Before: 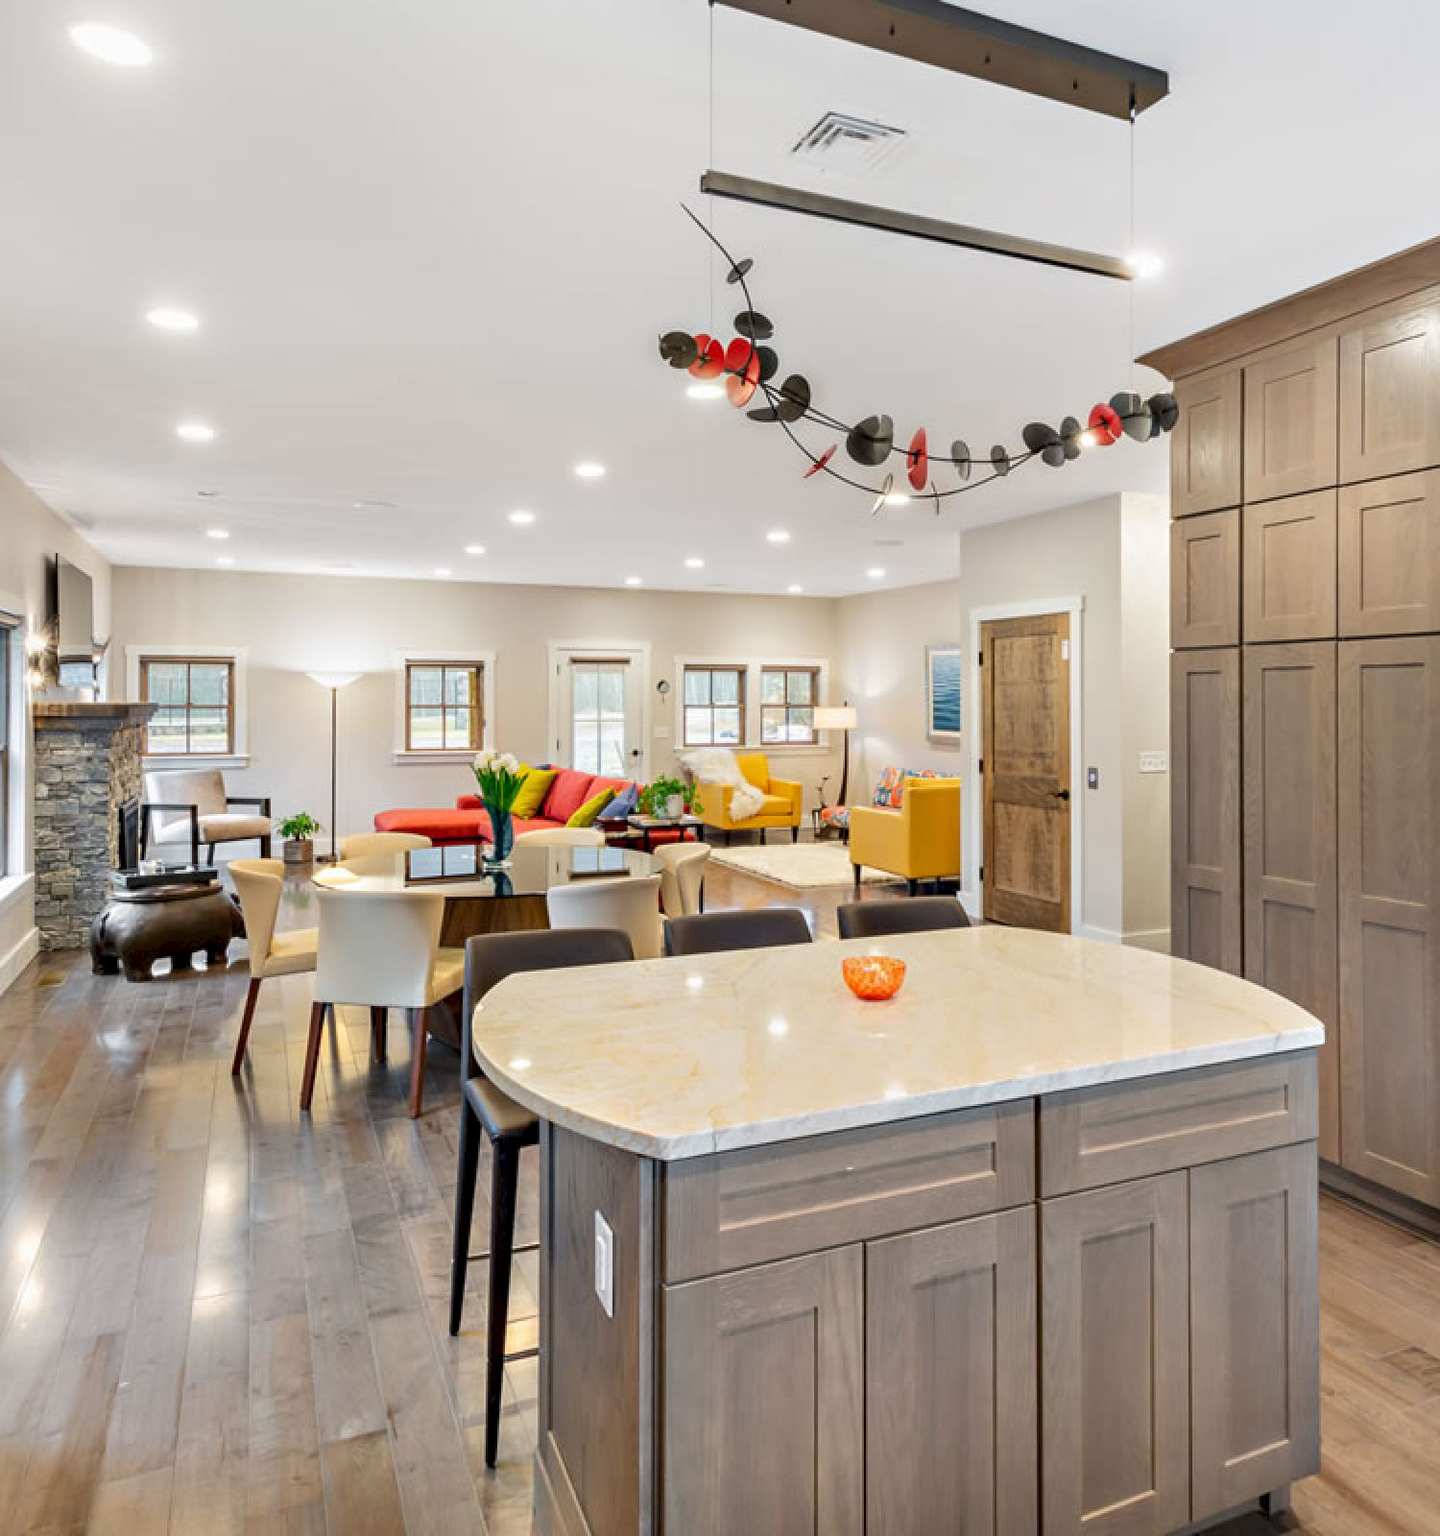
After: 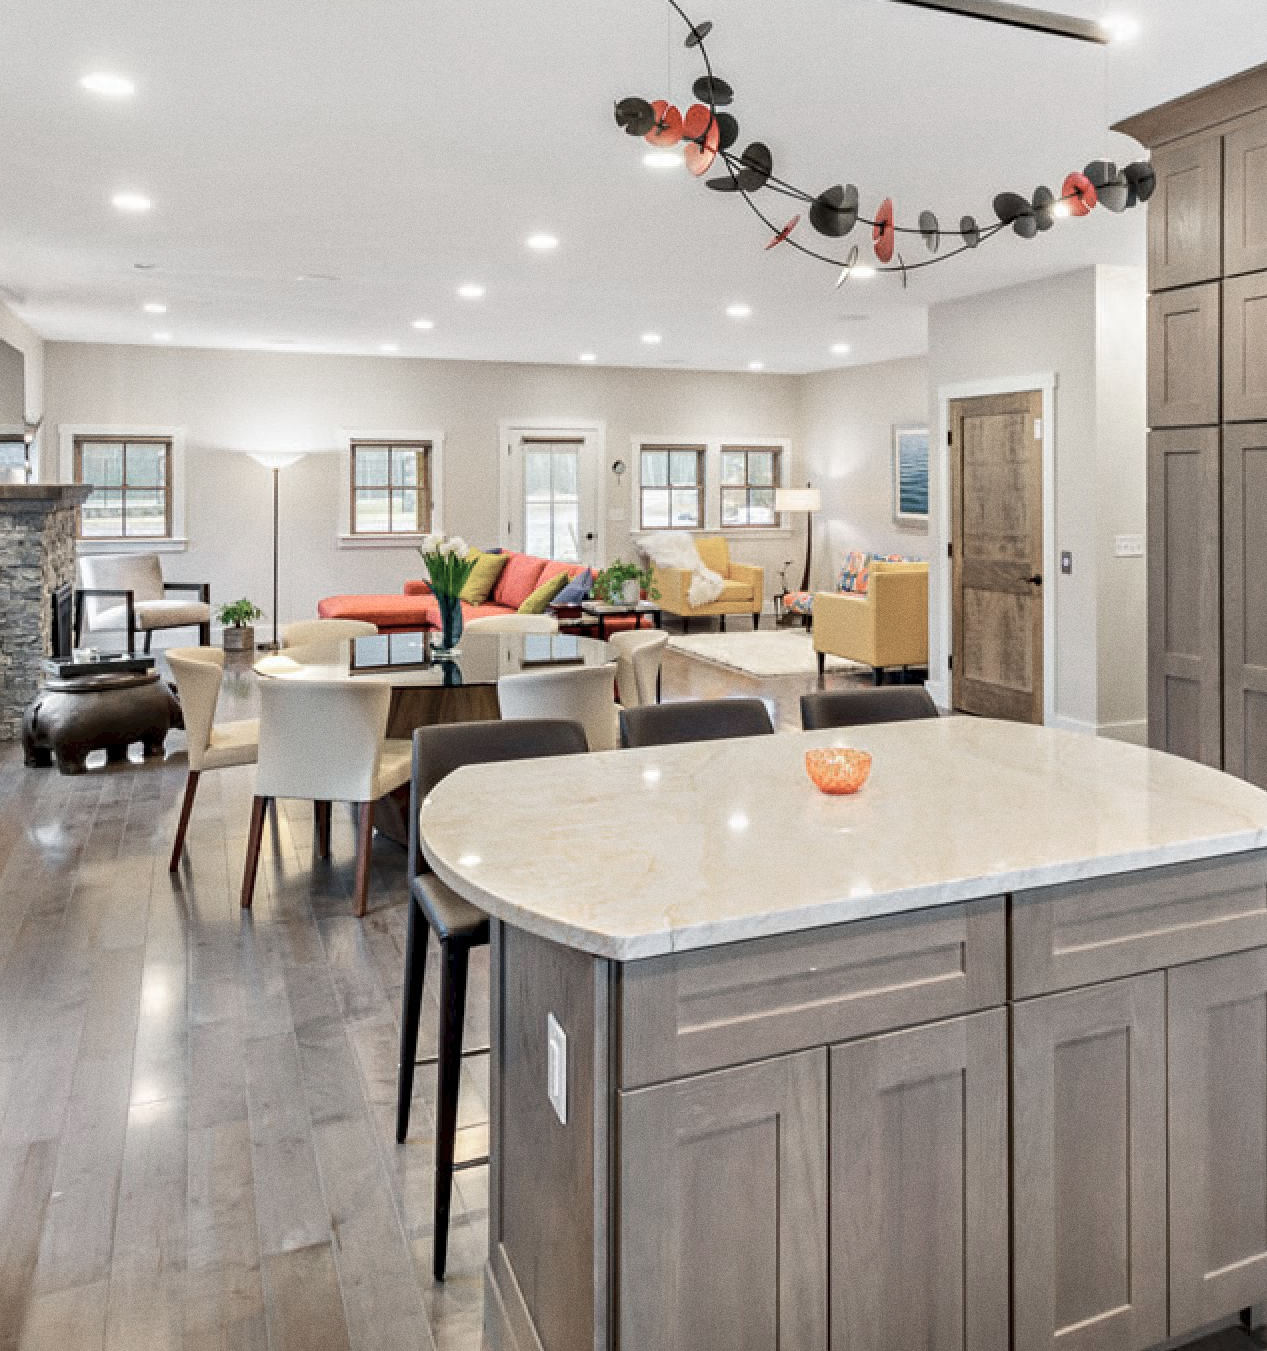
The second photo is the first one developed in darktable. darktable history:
color zones: curves: ch0 [(0, 0.559) (0.153, 0.551) (0.229, 0.5) (0.429, 0.5) (0.571, 0.5) (0.714, 0.5) (0.857, 0.5) (1, 0.559)]; ch1 [(0, 0.417) (0.112, 0.336) (0.213, 0.26) (0.429, 0.34) (0.571, 0.35) (0.683, 0.331) (0.857, 0.344) (1, 0.417)]
crop and rotate: left 4.842%, top 15.51%, right 10.668%
grain: coarseness 0.09 ISO
